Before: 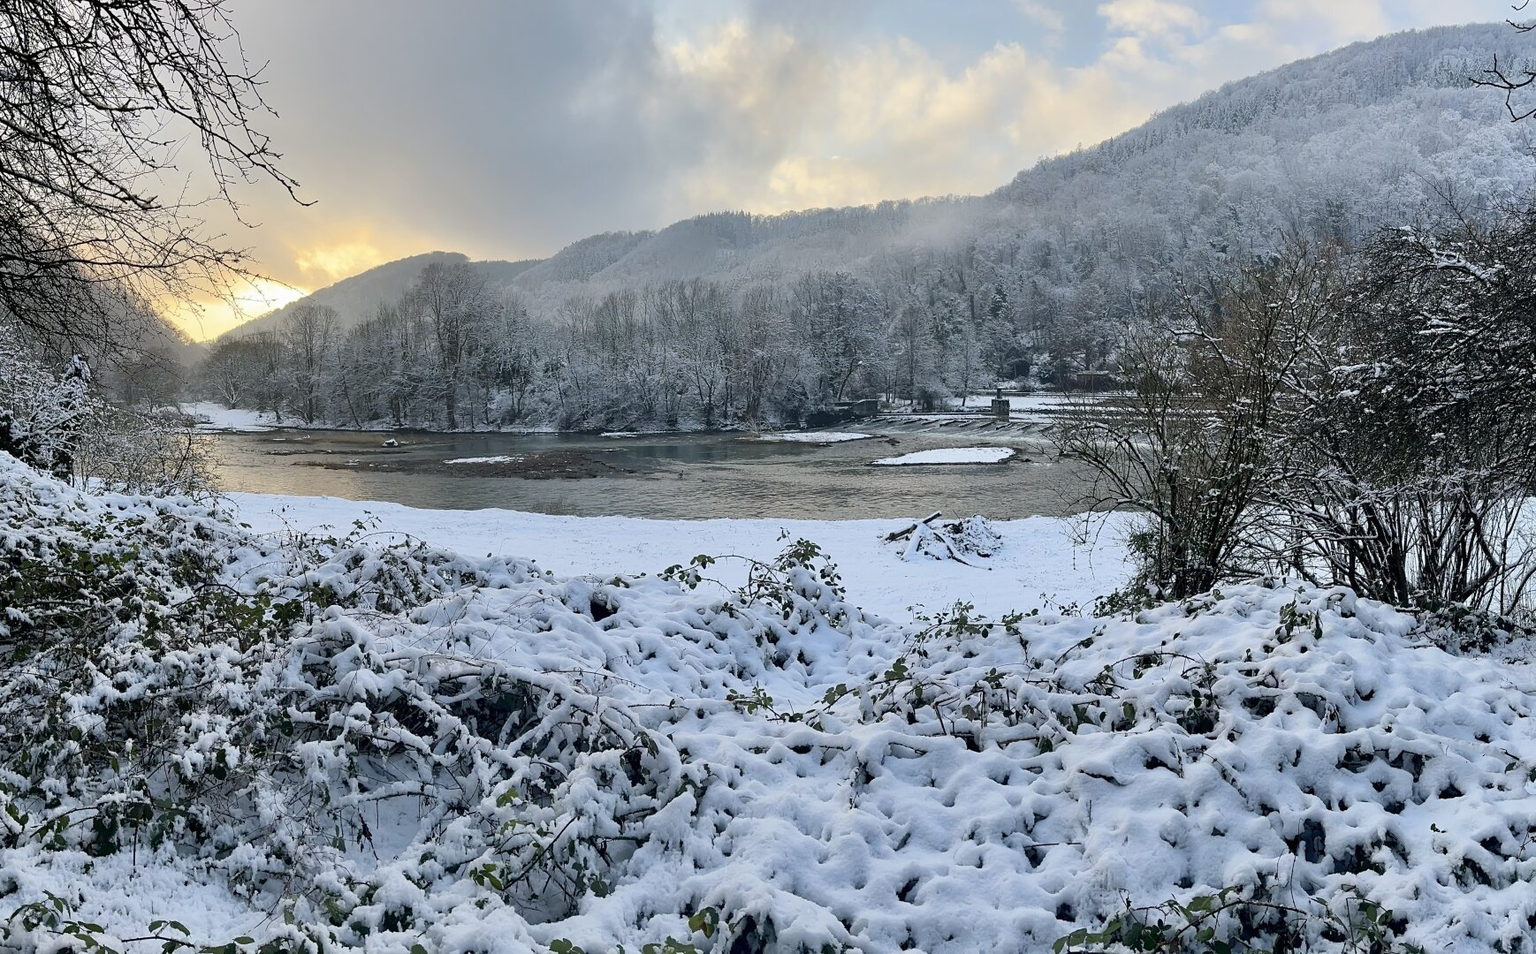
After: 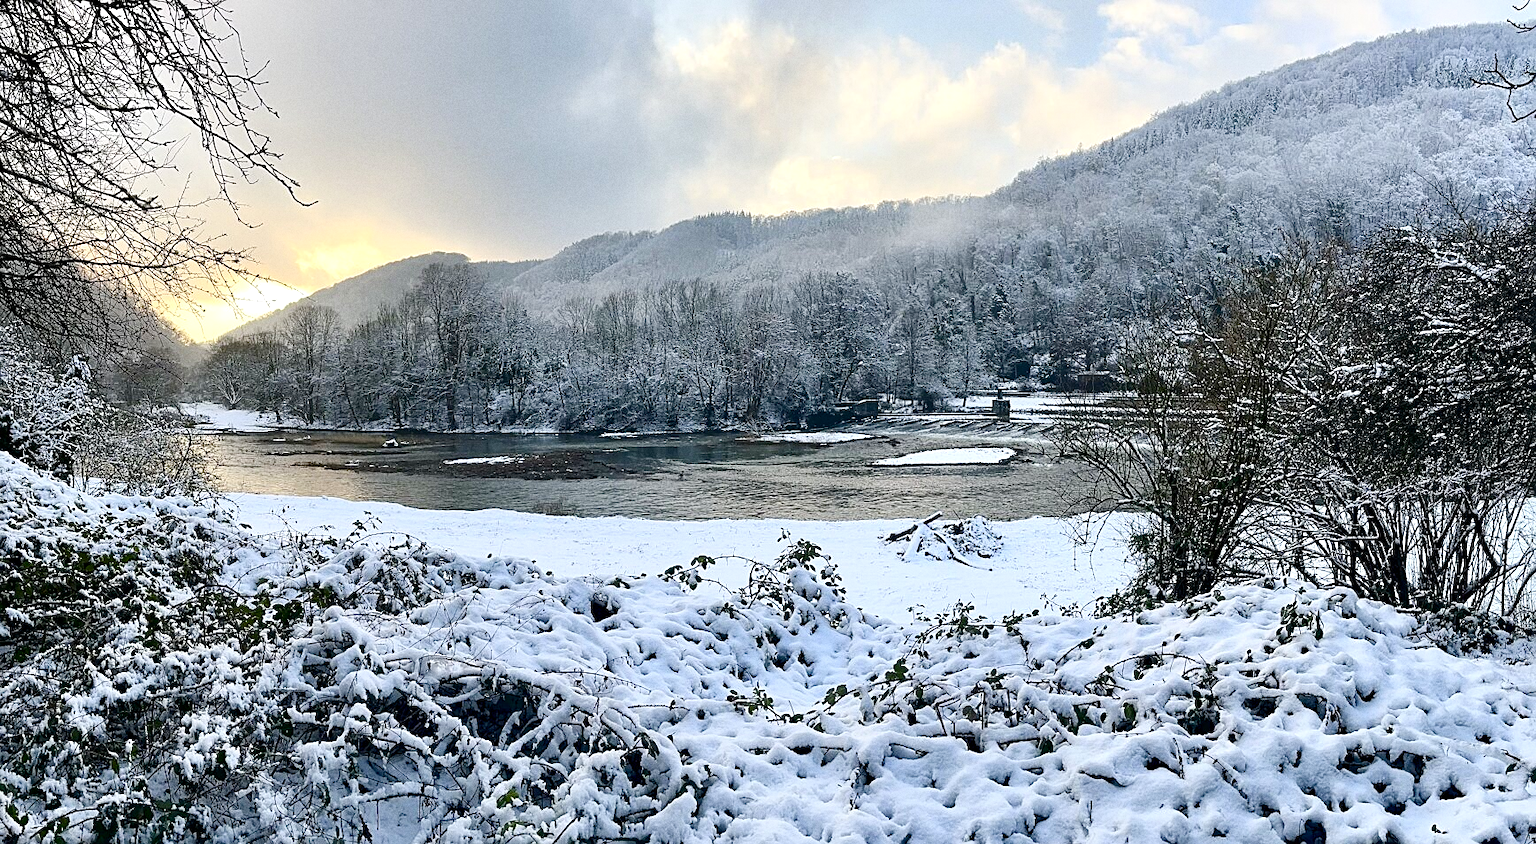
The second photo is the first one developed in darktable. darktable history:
sharpen: radius 2.167, amount 0.381, threshold 0
color balance rgb: perceptual saturation grading › global saturation 20%, perceptual saturation grading › highlights -50%, perceptual saturation grading › shadows 30%, perceptual brilliance grading › global brilliance 10%, perceptual brilliance grading › shadows 15%
grain: on, module defaults
contrast brightness saturation: contrast 0.2, brightness -0.11, saturation 0.1
crop and rotate: top 0%, bottom 11.49%
